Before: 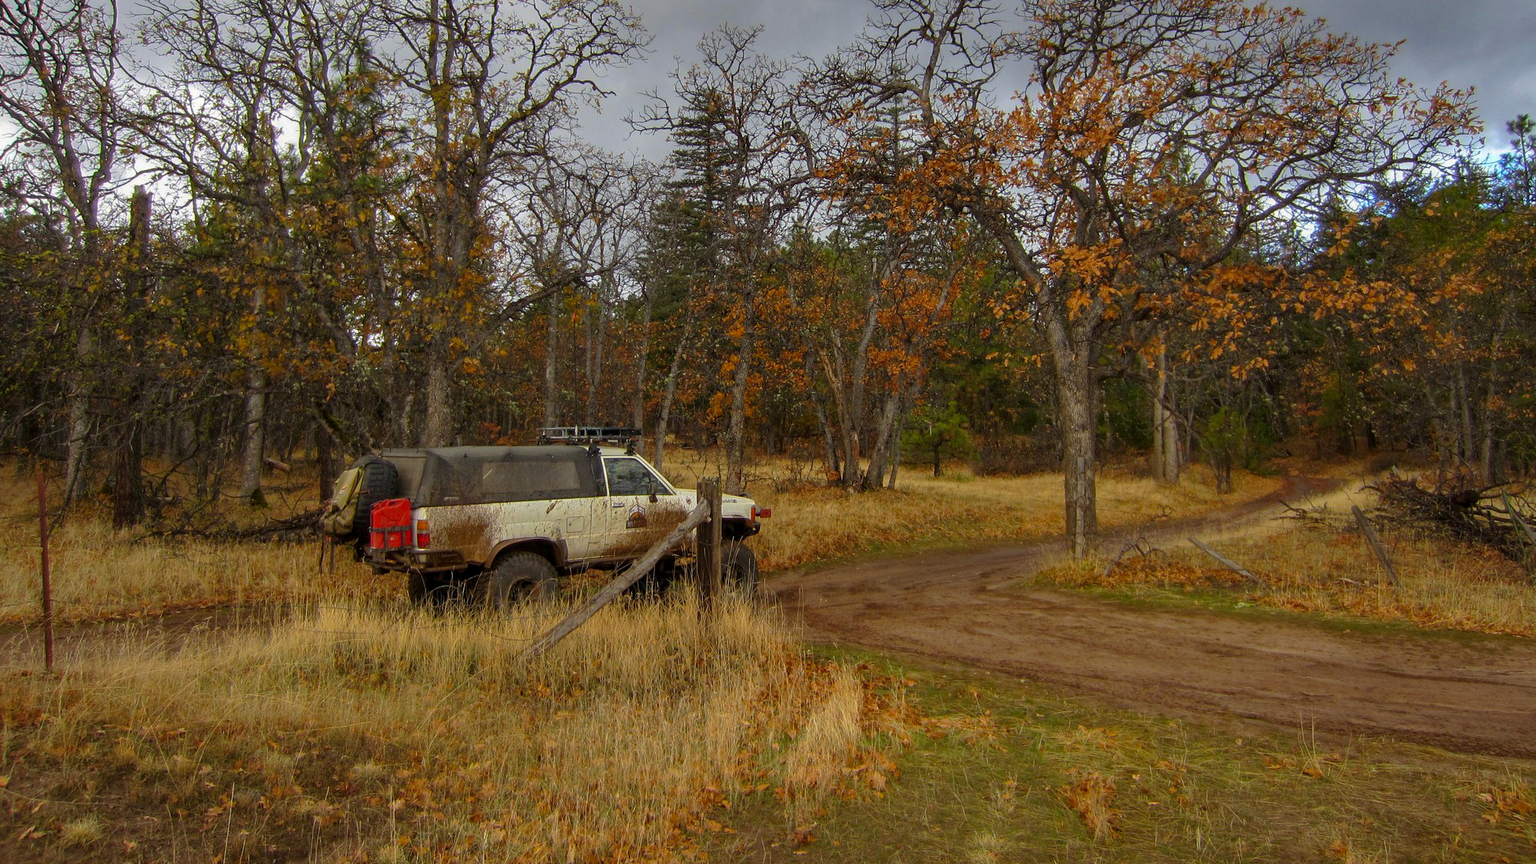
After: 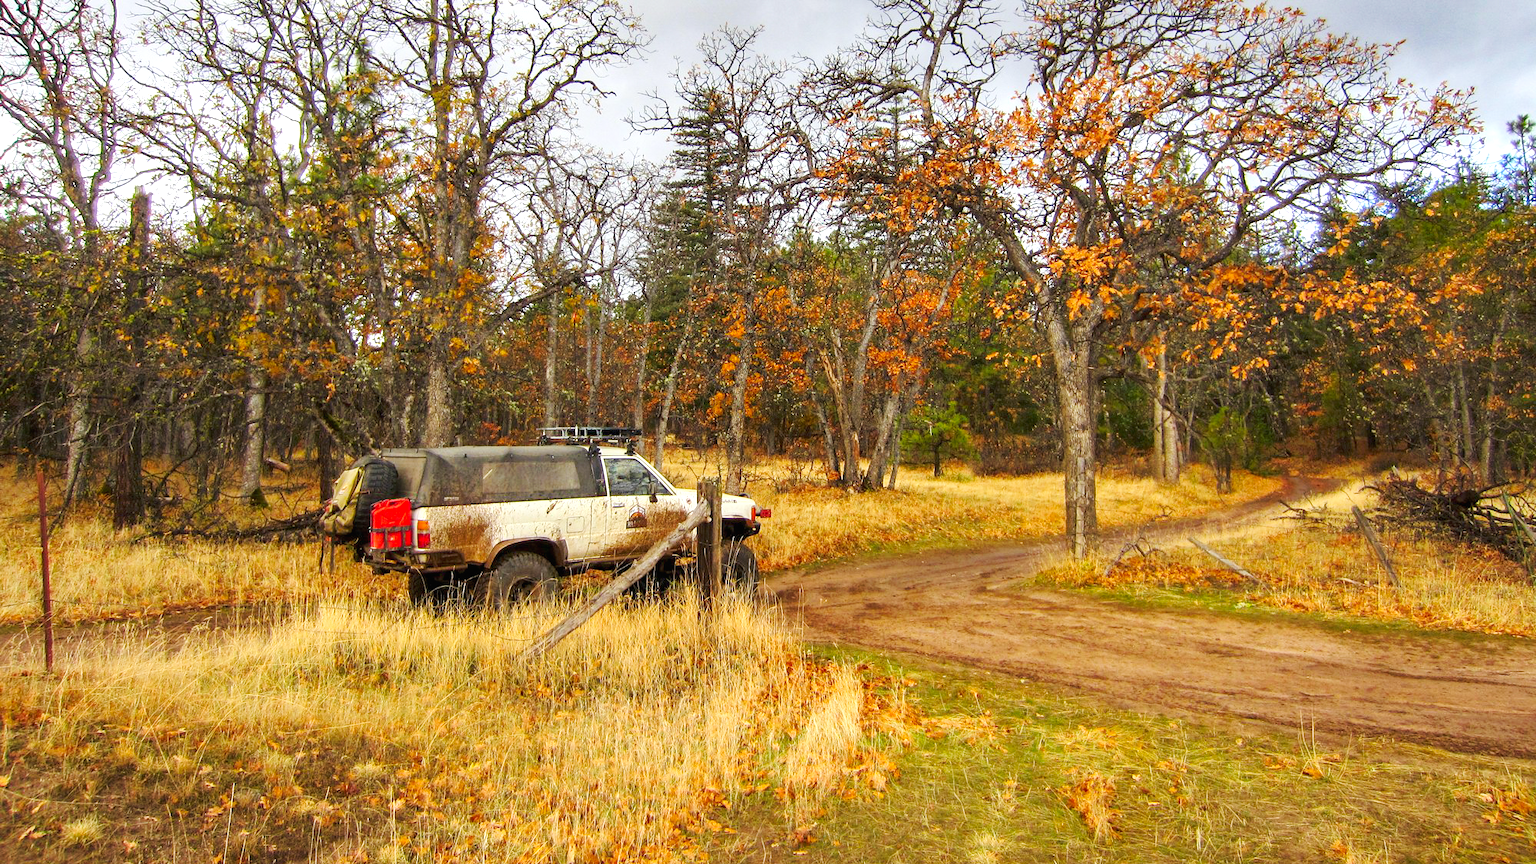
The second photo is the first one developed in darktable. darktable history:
tone curve: curves: ch0 [(0, 0) (0.003, 0.01) (0.011, 0.015) (0.025, 0.023) (0.044, 0.038) (0.069, 0.058) (0.1, 0.093) (0.136, 0.134) (0.177, 0.176) (0.224, 0.221) (0.277, 0.282) (0.335, 0.36) (0.399, 0.438) (0.468, 0.54) (0.543, 0.632) (0.623, 0.724) (0.709, 0.814) (0.801, 0.885) (0.898, 0.947) (1, 1)], preserve colors none
exposure: black level correction 0, exposure 1.1 EV, compensate exposure bias true, compensate highlight preservation false
